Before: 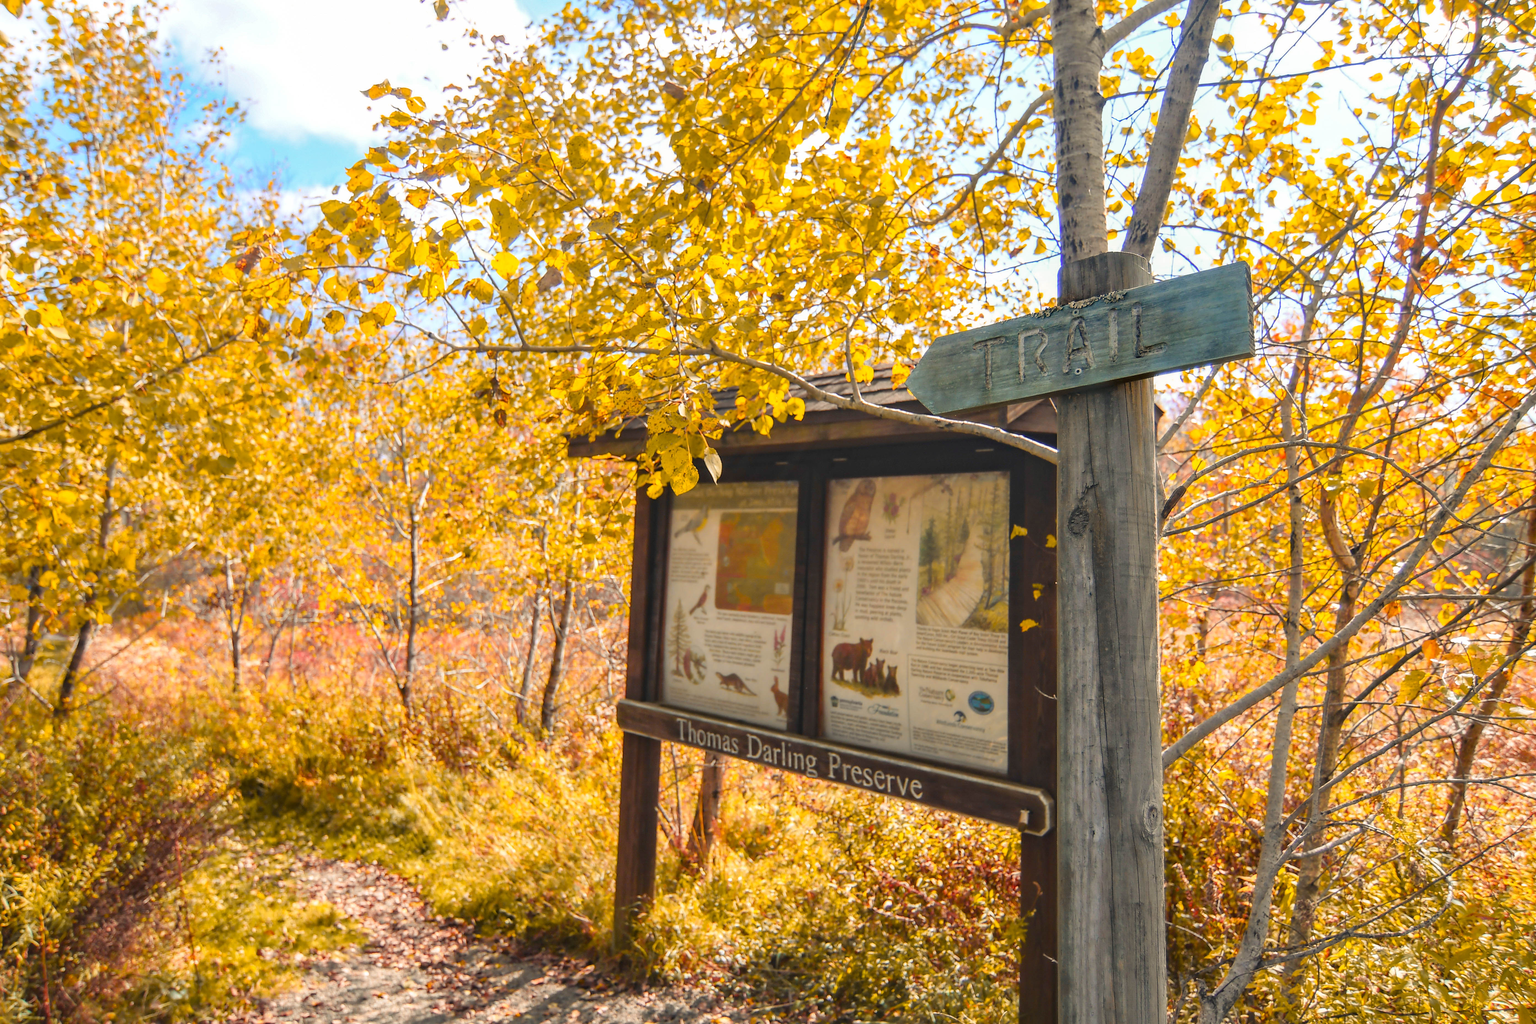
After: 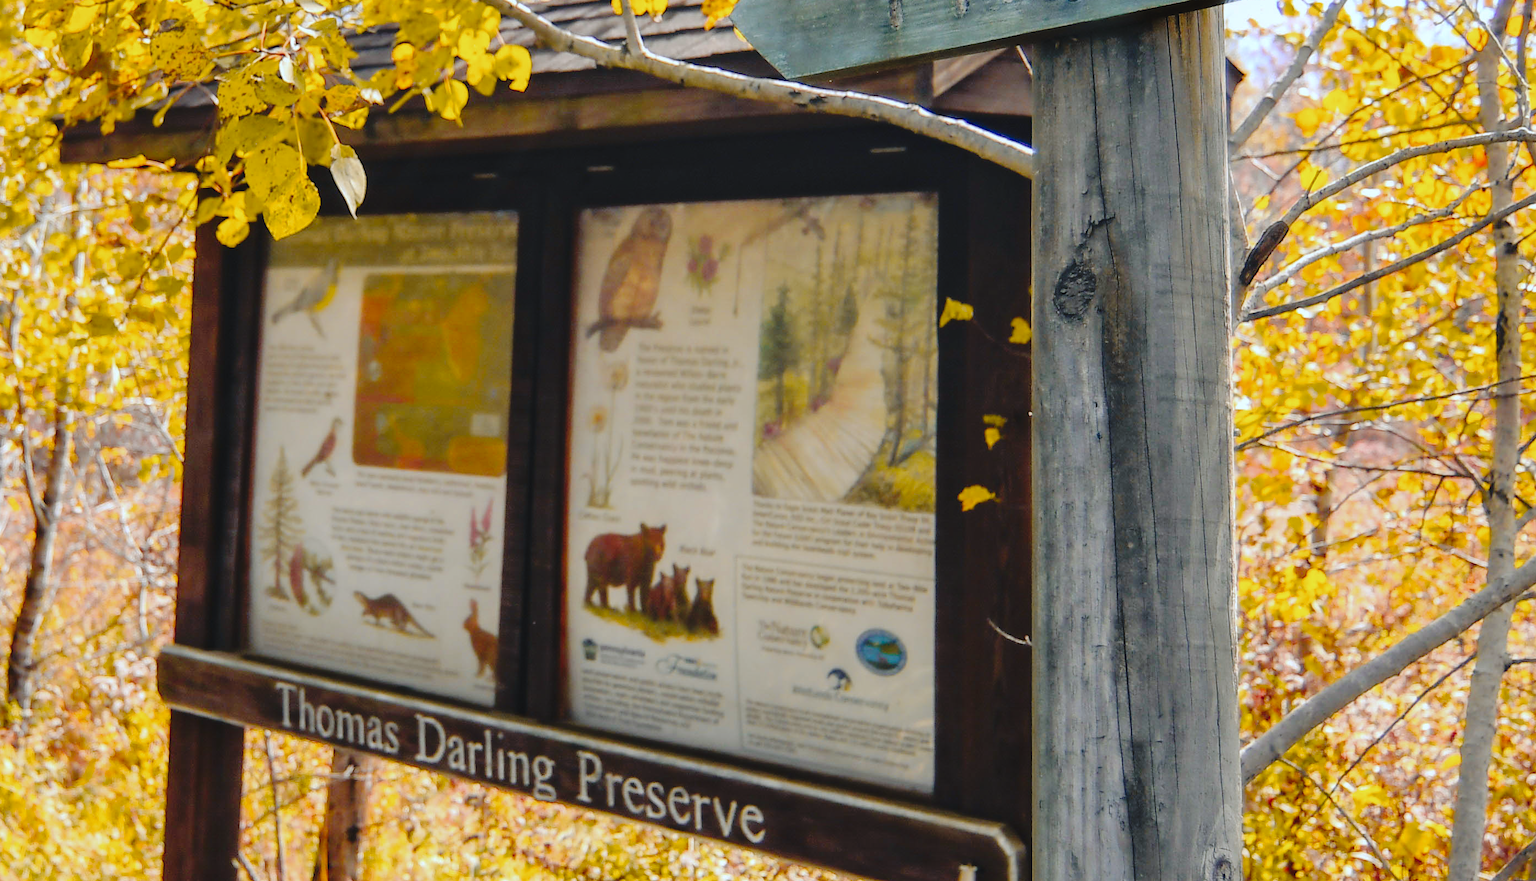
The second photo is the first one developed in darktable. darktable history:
crop: left 35.03%, top 36.625%, right 14.663%, bottom 20.057%
white balance: red 0.924, blue 1.095
tone curve: curves: ch0 [(0, 0) (0.003, 0.041) (0.011, 0.042) (0.025, 0.041) (0.044, 0.043) (0.069, 0.048) (0.1, 0.059) (0.136, 0.079) (0.177, 0.107) (0.224, 0.152) (0.277, 0.235) (0.335, 0.331) (0.399, 0.427) (0.468, 0.512) (0.543, 0.595) (0.623, 0.668) (0.709, 0.736) (0.801, 0.813) (0.898, 0.891) (1, 1)], preserve colors none
haze removal: strength -0.1, adaptive false
